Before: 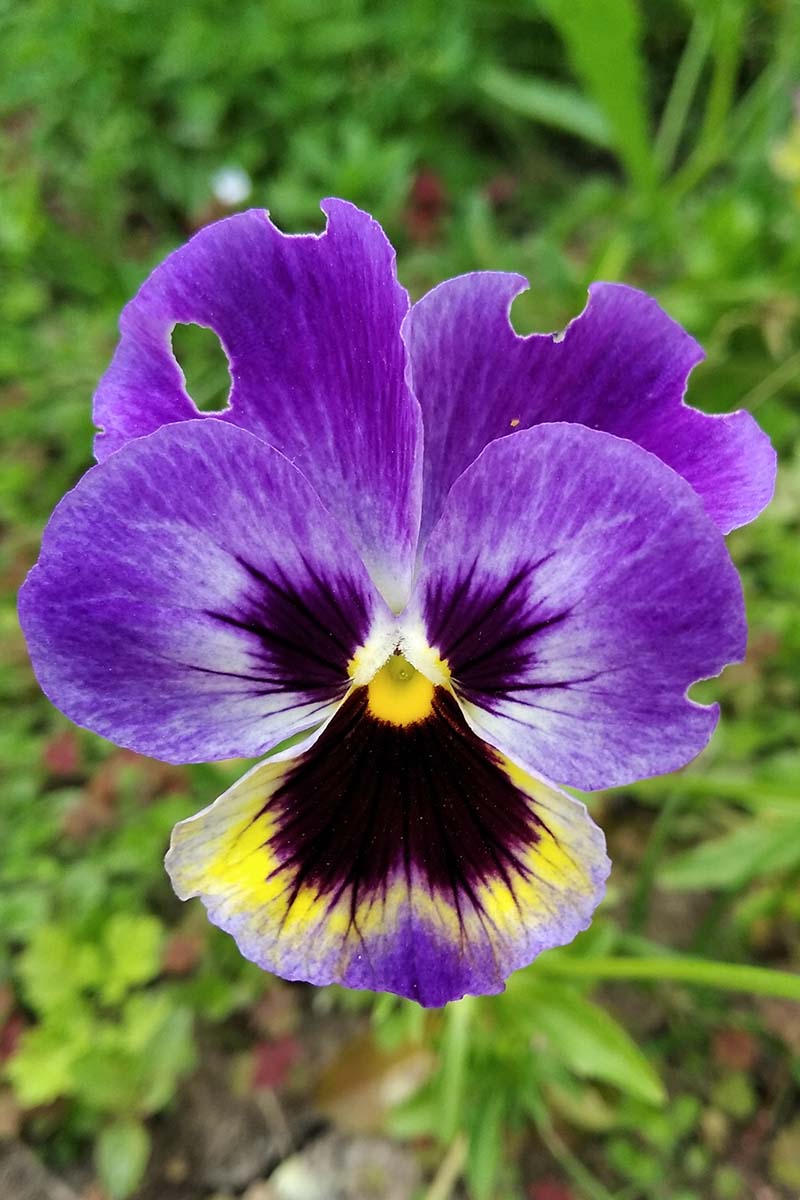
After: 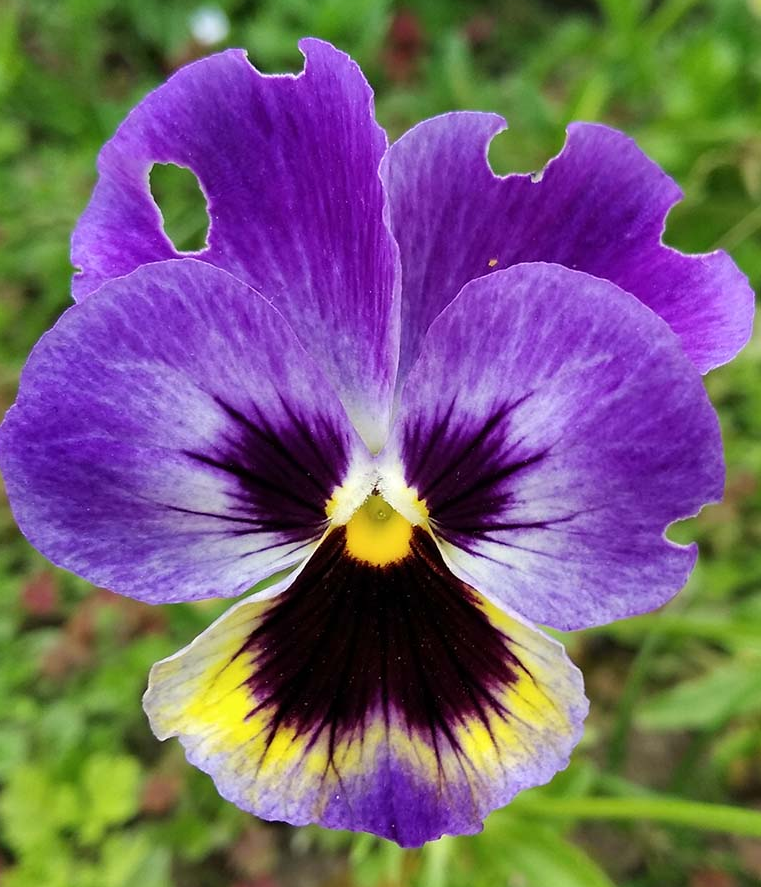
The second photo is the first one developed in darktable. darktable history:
crop and rotate: left 2.827%, top 13.346%, right 1.946%, bottom 12.728%
